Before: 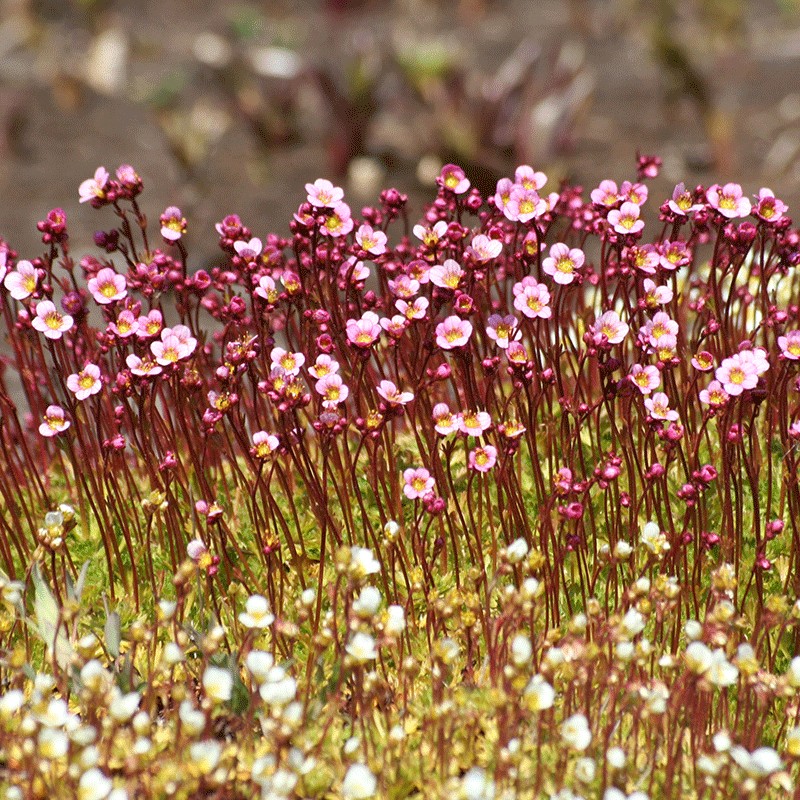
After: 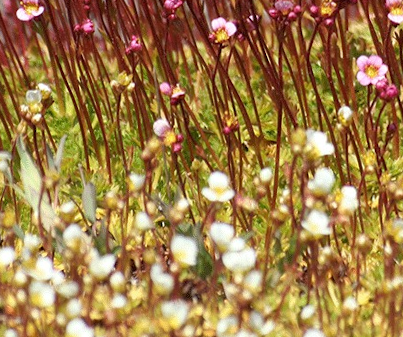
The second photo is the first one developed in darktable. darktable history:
crop and rotate: top 54.778%, right 46.61%, bottom 0.159%
rotate and perspective: rotation 0.062°, lens shift (vertical) 0.115, lens shift (horizontal) -0.133, crop left 0.047, crop right 0.94, crop top 0.061, crop bottom 0.94
